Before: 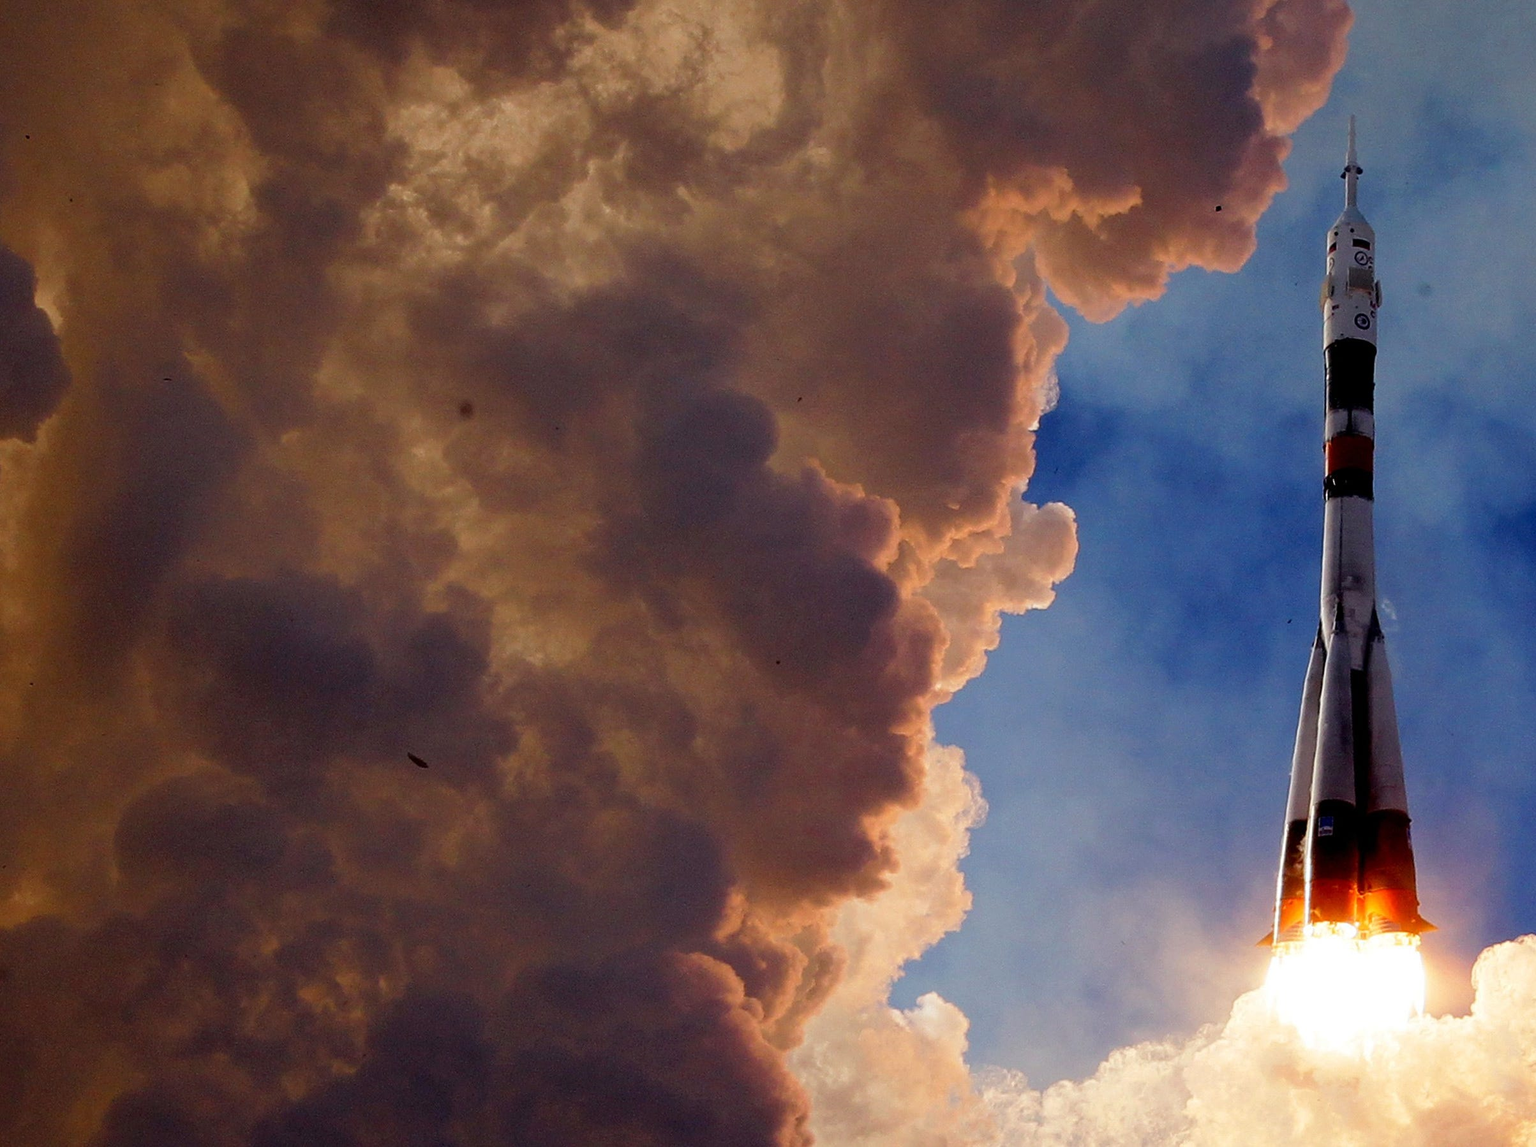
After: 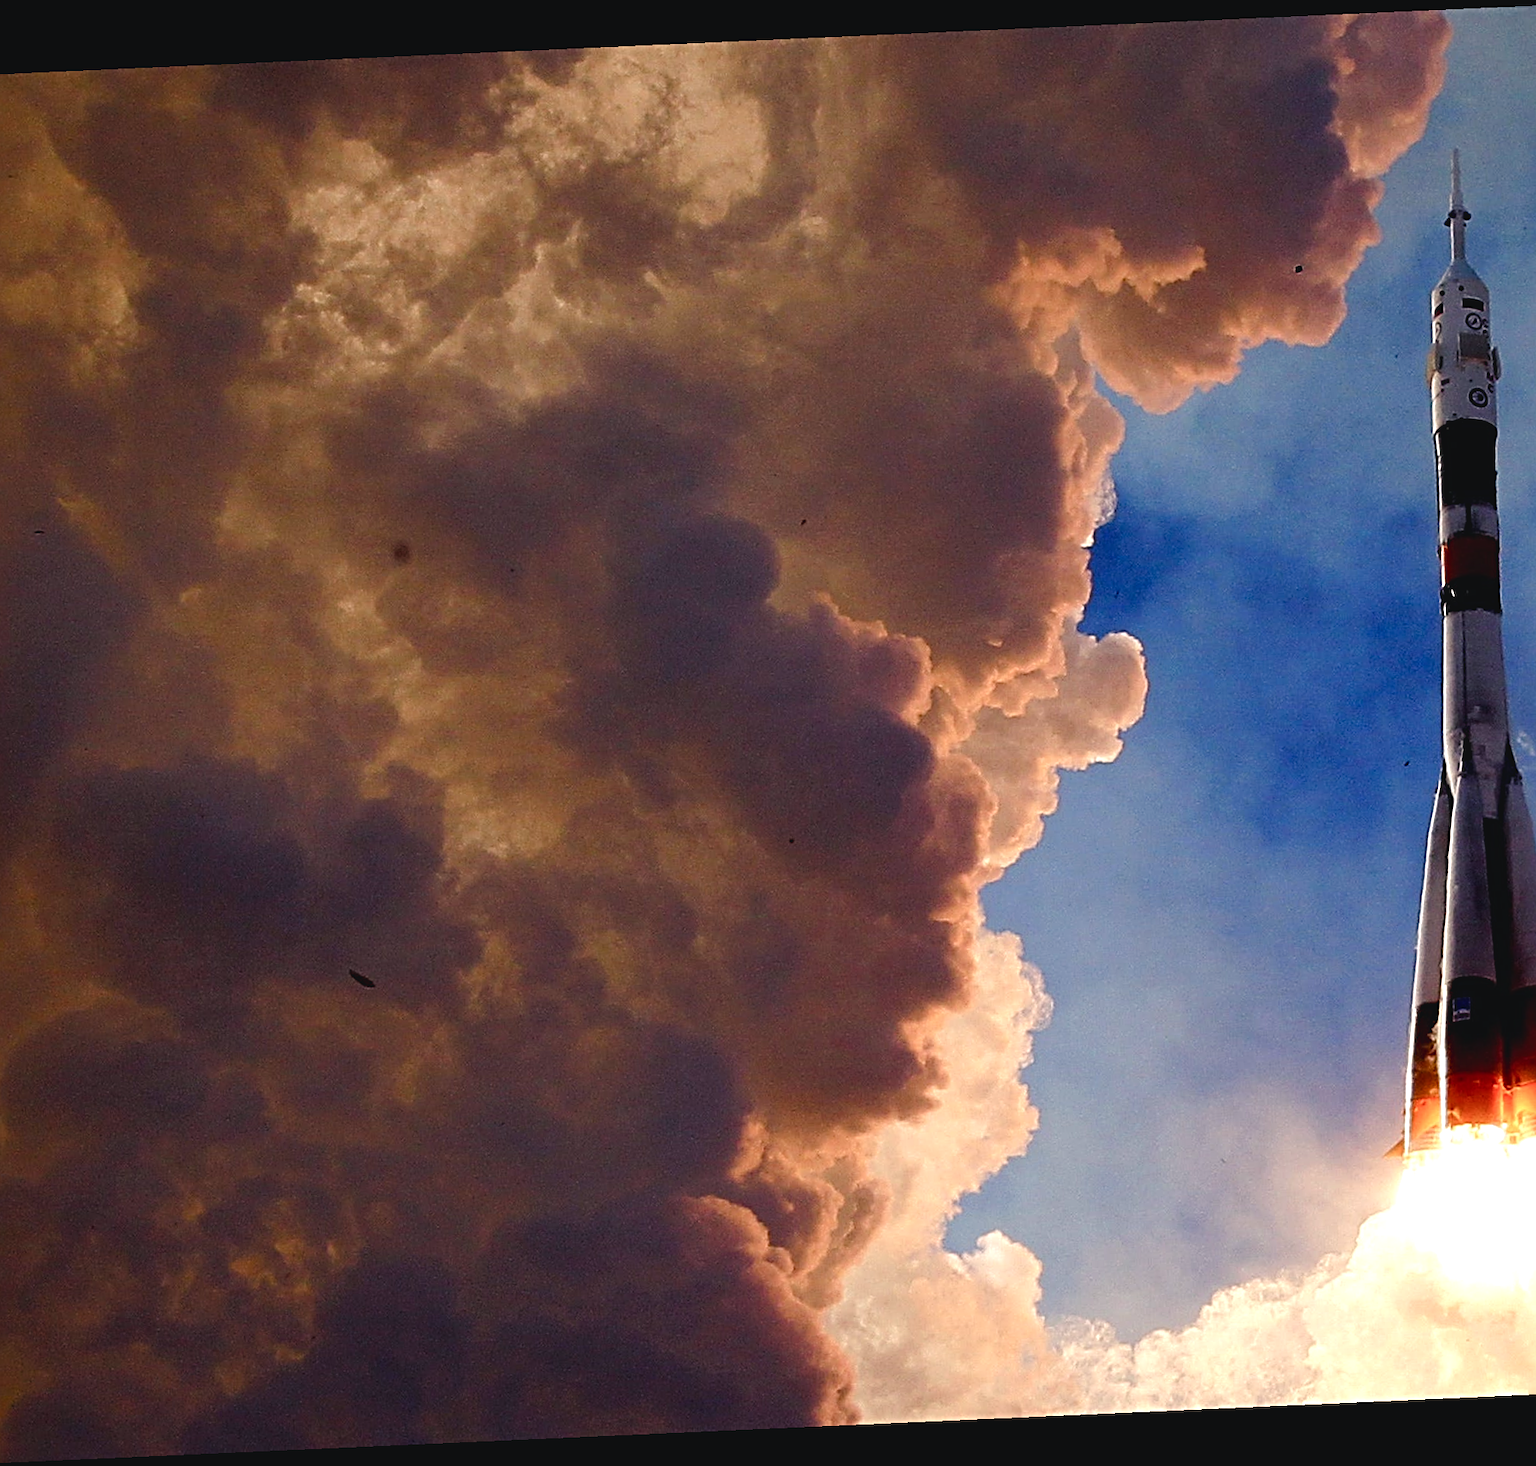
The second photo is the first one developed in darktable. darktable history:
crop and rotate: left 9.597%, right 10.195%
sharpen: radius 4
rotate and perspective: rotation -2.56°, automatic cropping off
color balance rgb: shadows lift › chroma 2%, shadows lift › hue 250°, power › hue 326.4°, highlights gain › chroma 2%, highlights gain › hue 64.8°, global offset › luminance 0.5%, global offset › hue 58.8°, perceptual saturation grading › highlights -25%, perceptual saturation grading › shadows 30%, global vibrance 15%
tone equalizer: -8 EV -0.417 EV, -7 EV -0.389 EV, -6 EV -0.333 EV, -5 EV -0.222 EV, -3 EV 0.222 EV, -2 EV 0.333 EV, -1 EV 0.389 EV, +0 EV 0.417 EV, edges refinement/feathering 500, mask exposure compensation -1.57 EV, preserve details no
